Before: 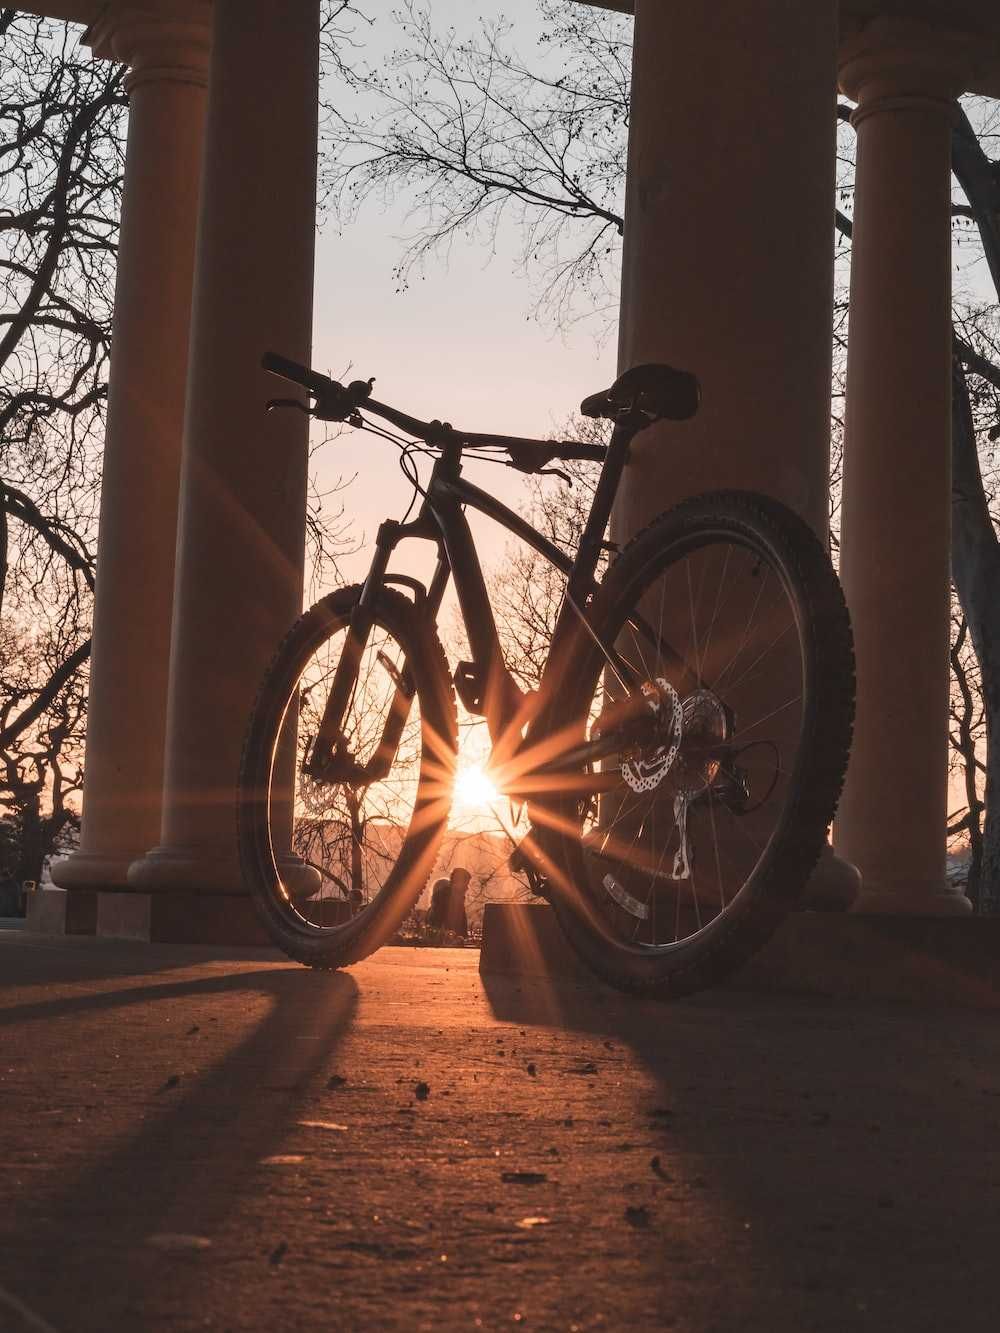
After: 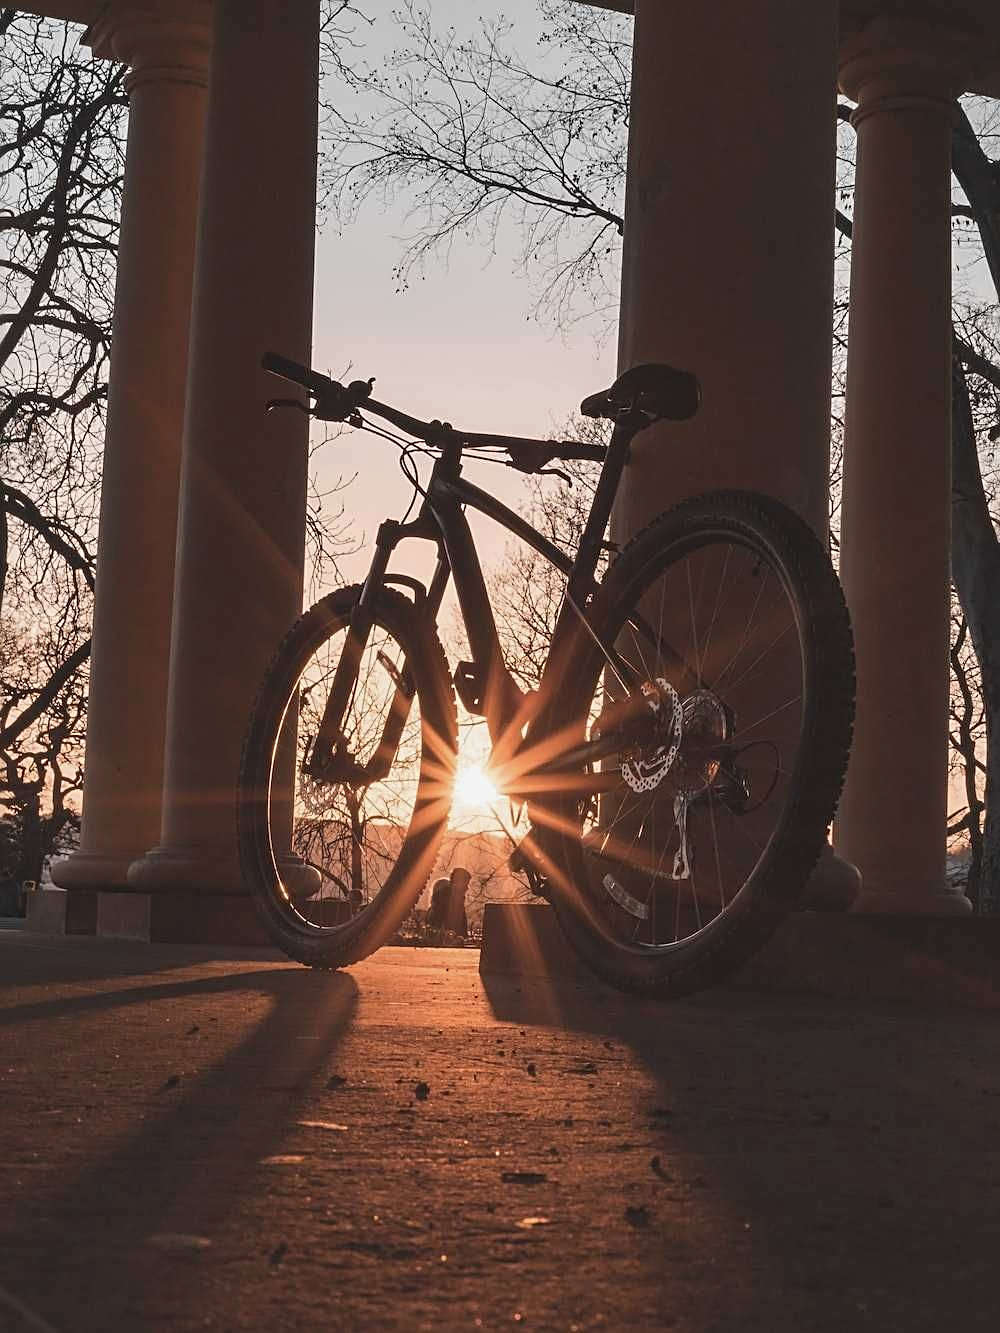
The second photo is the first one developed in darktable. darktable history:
sharpen: on, module defaults
contrast brightness saturation: contrast -0.068, brightness -0.032, saturation -0.112
